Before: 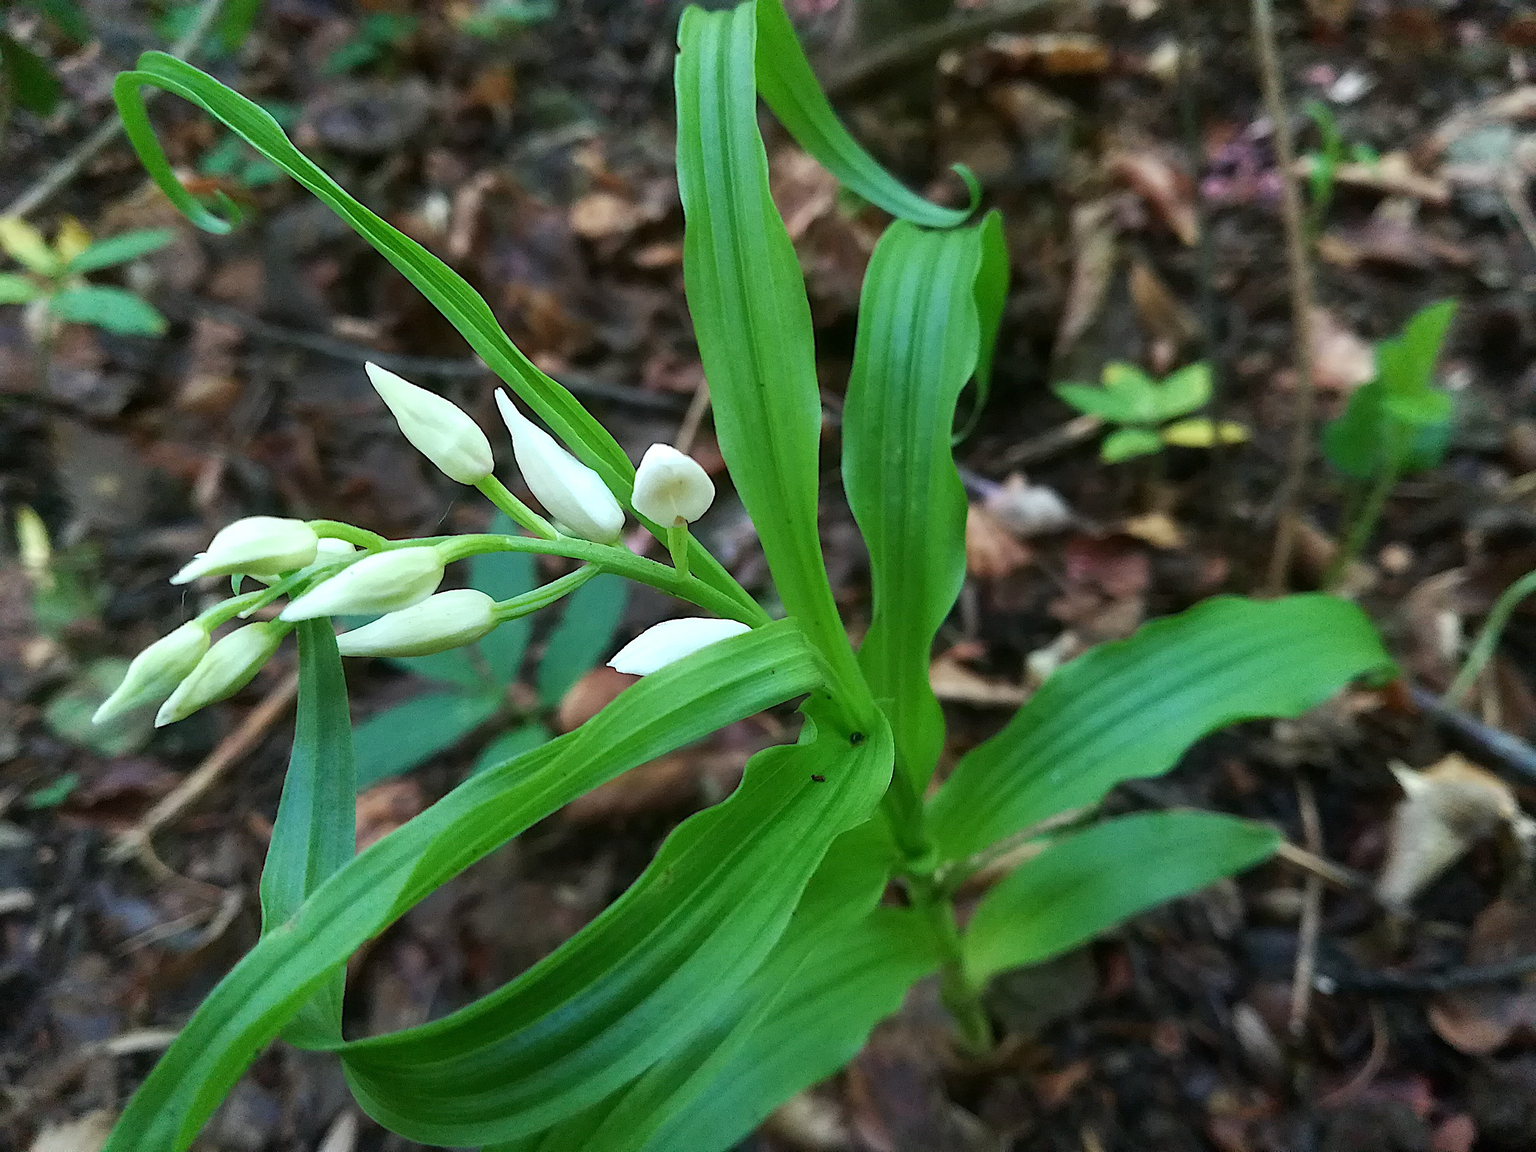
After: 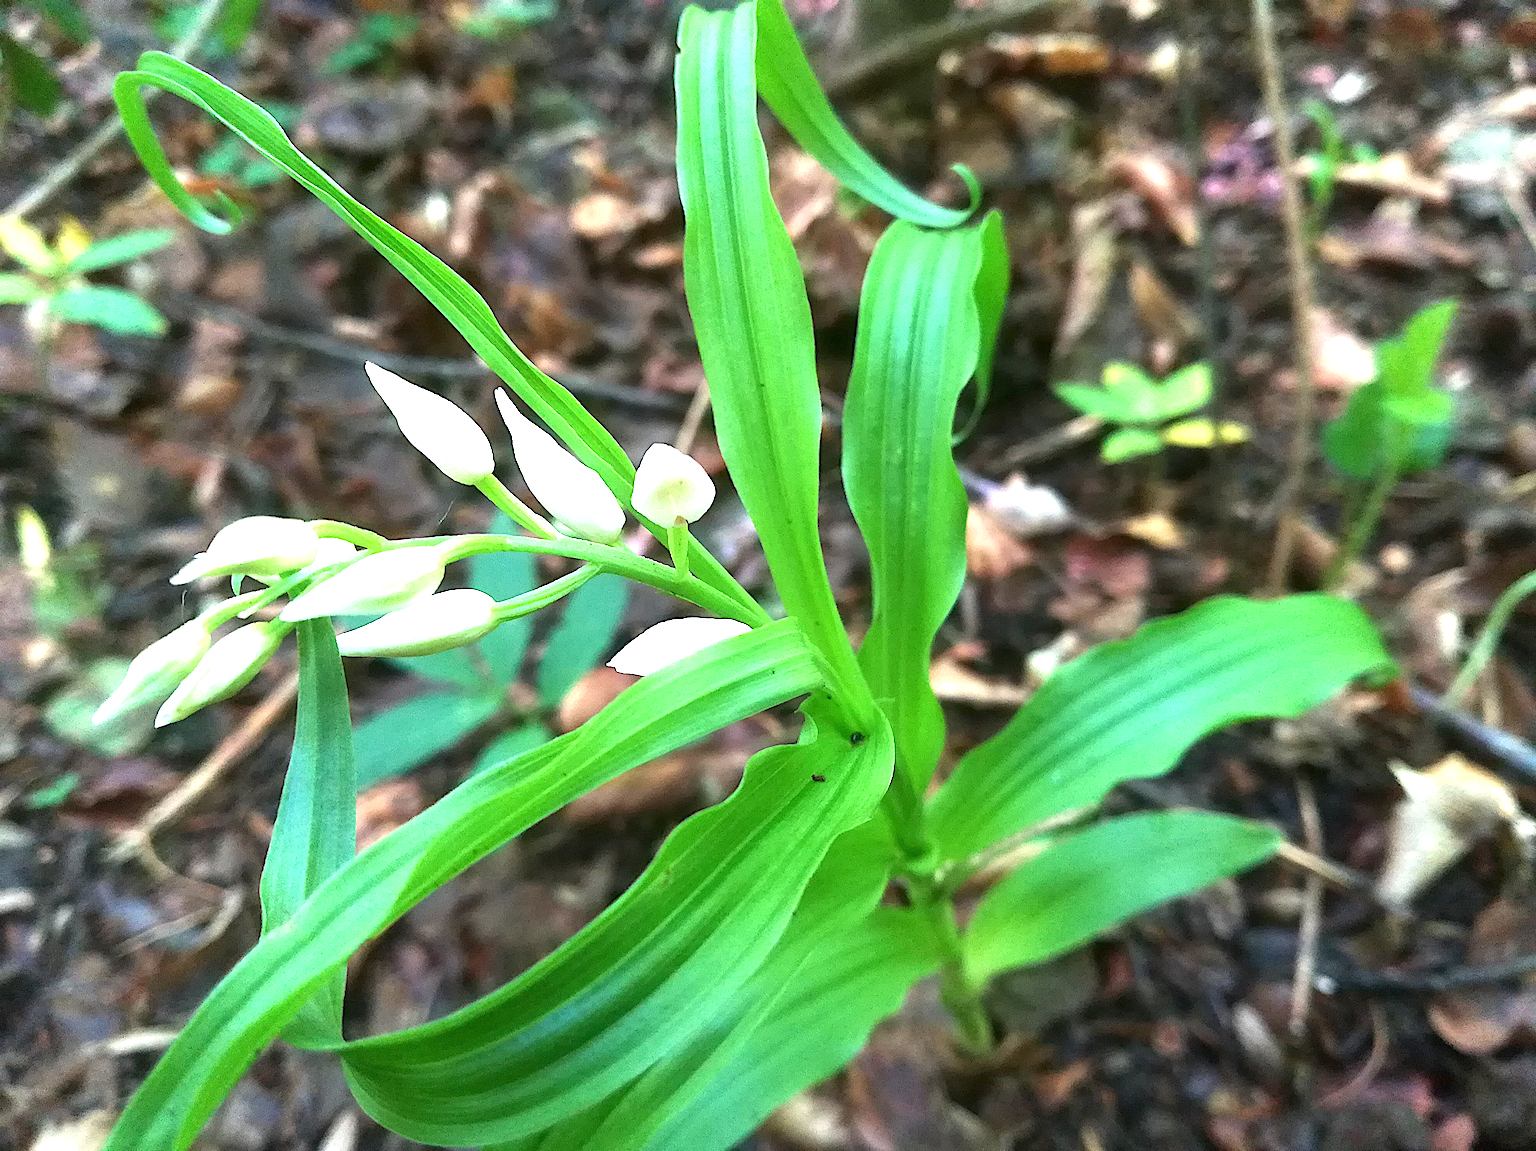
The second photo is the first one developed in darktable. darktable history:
exposure: black level correction 0, exposure 1.404 EV, compensate highlight preservation false
